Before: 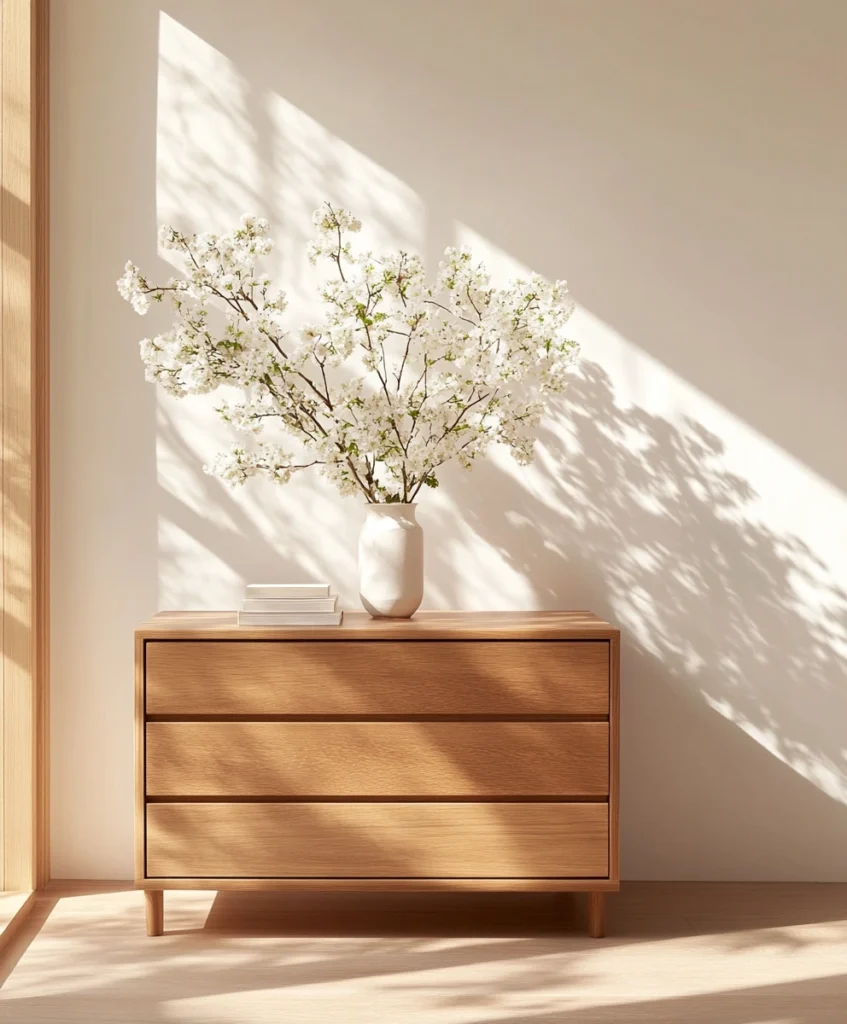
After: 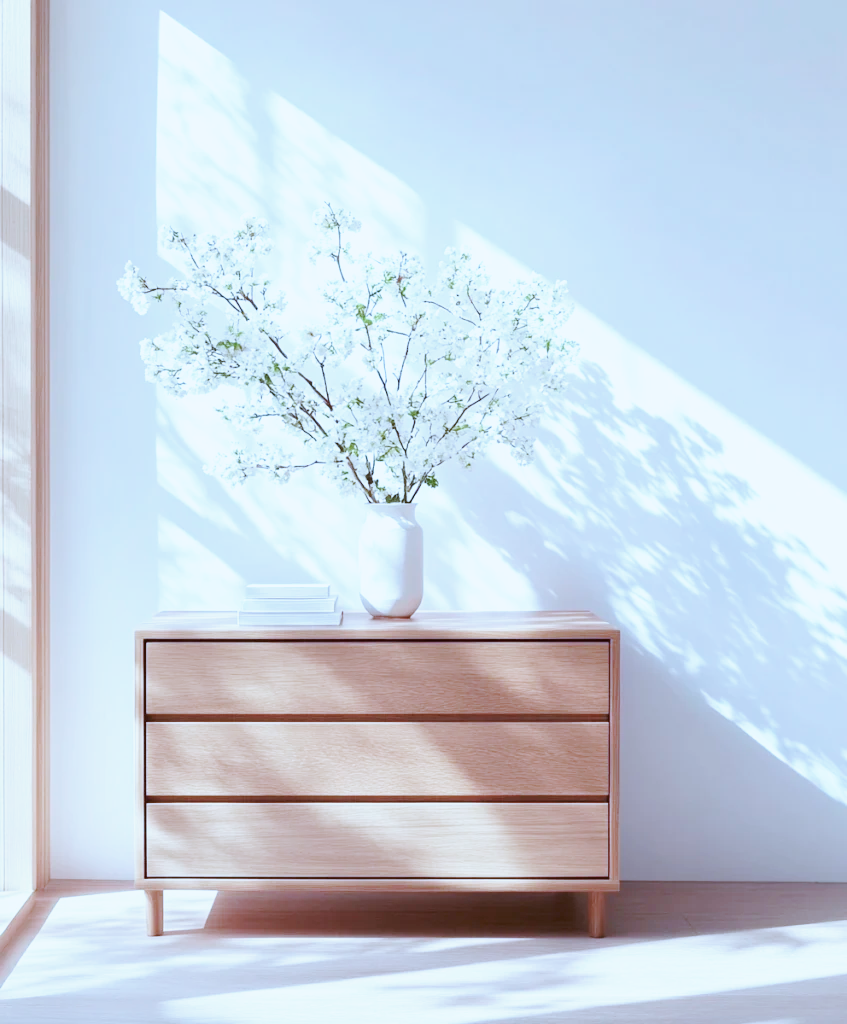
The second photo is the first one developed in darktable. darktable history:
color calibration: illuminant as shot in camera, x 0.444, y 0.412, temperature 2942.99 K
base curve: curves: ch0 [(0, 0) (0.025, 0.046) (0.112, 0.277) (0.467, 0.74) (0.814, 0.929) (1, 0.942)], preserve colors none
